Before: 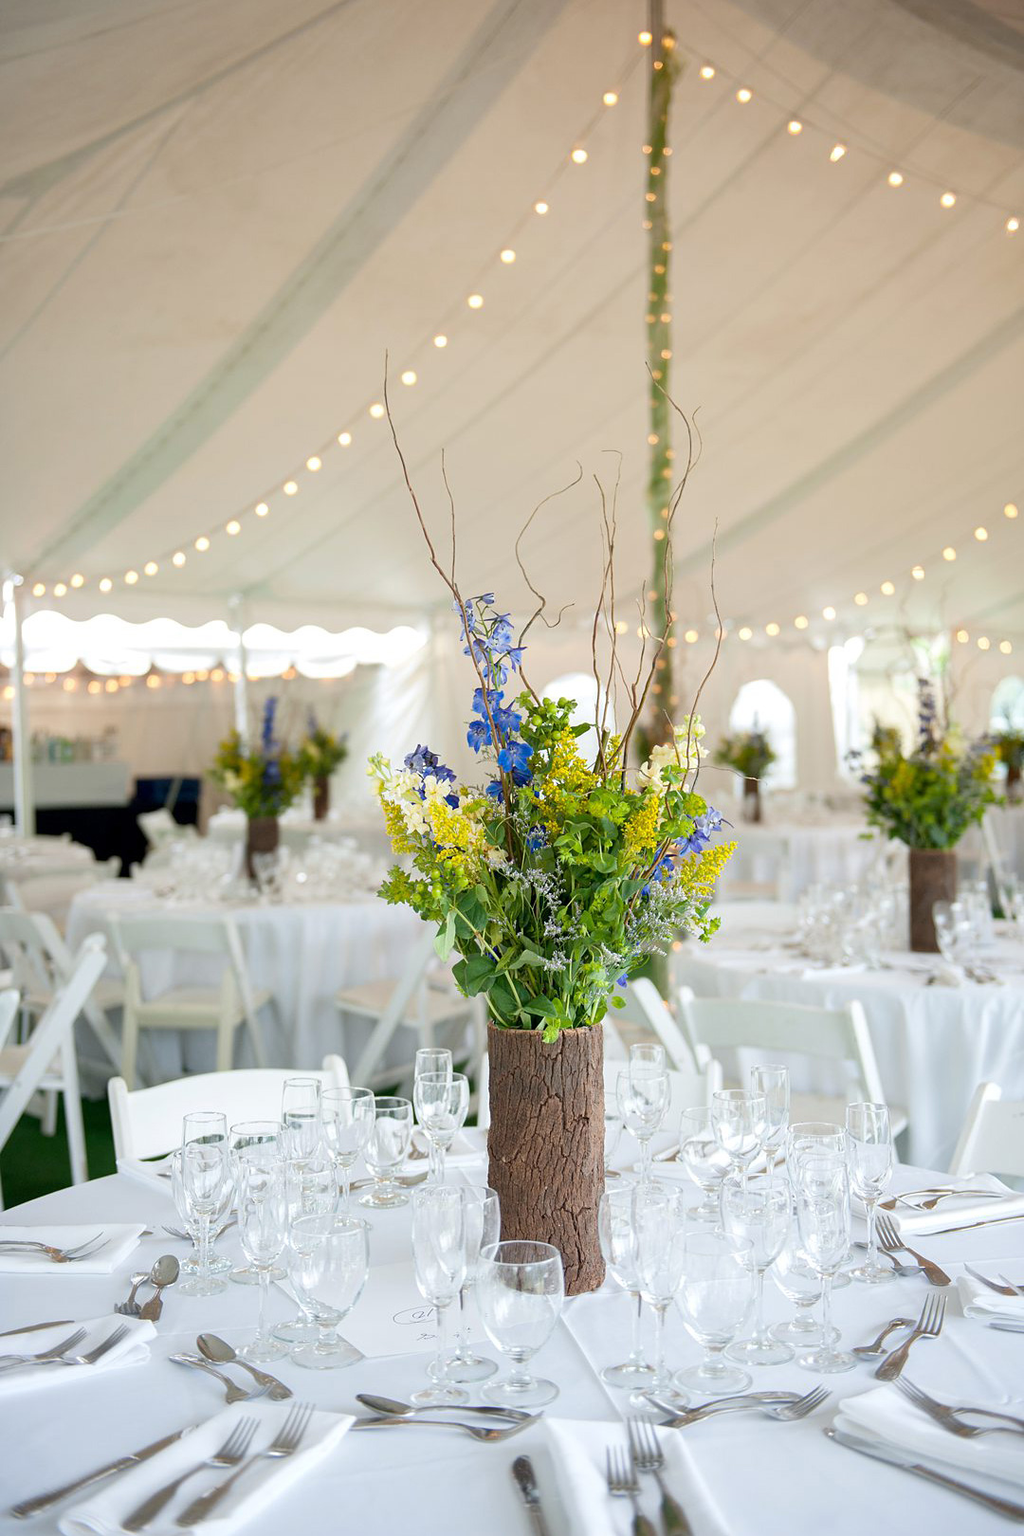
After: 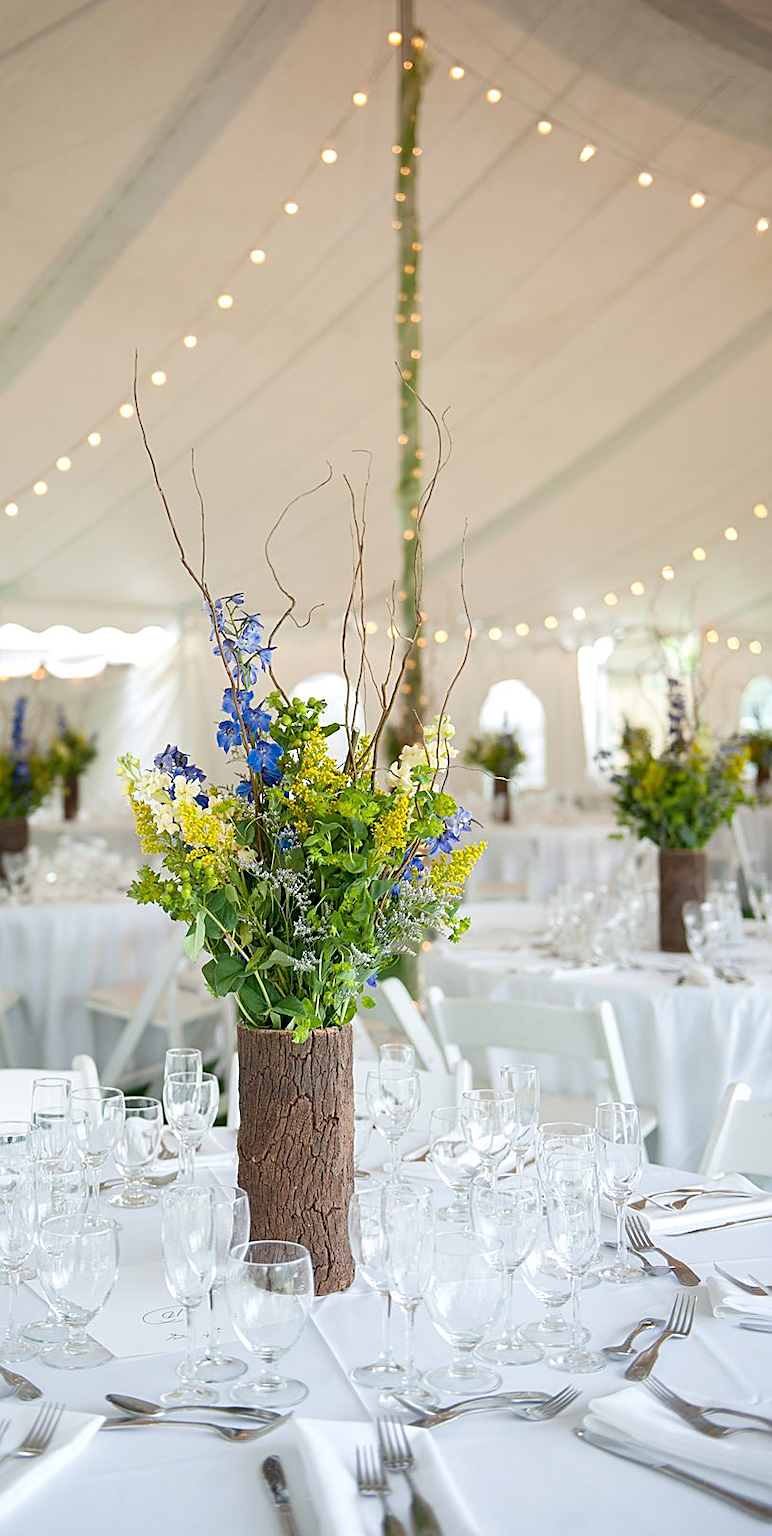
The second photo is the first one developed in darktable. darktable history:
sharpen: on, module defaults
crop and rotate: left 24.492%
